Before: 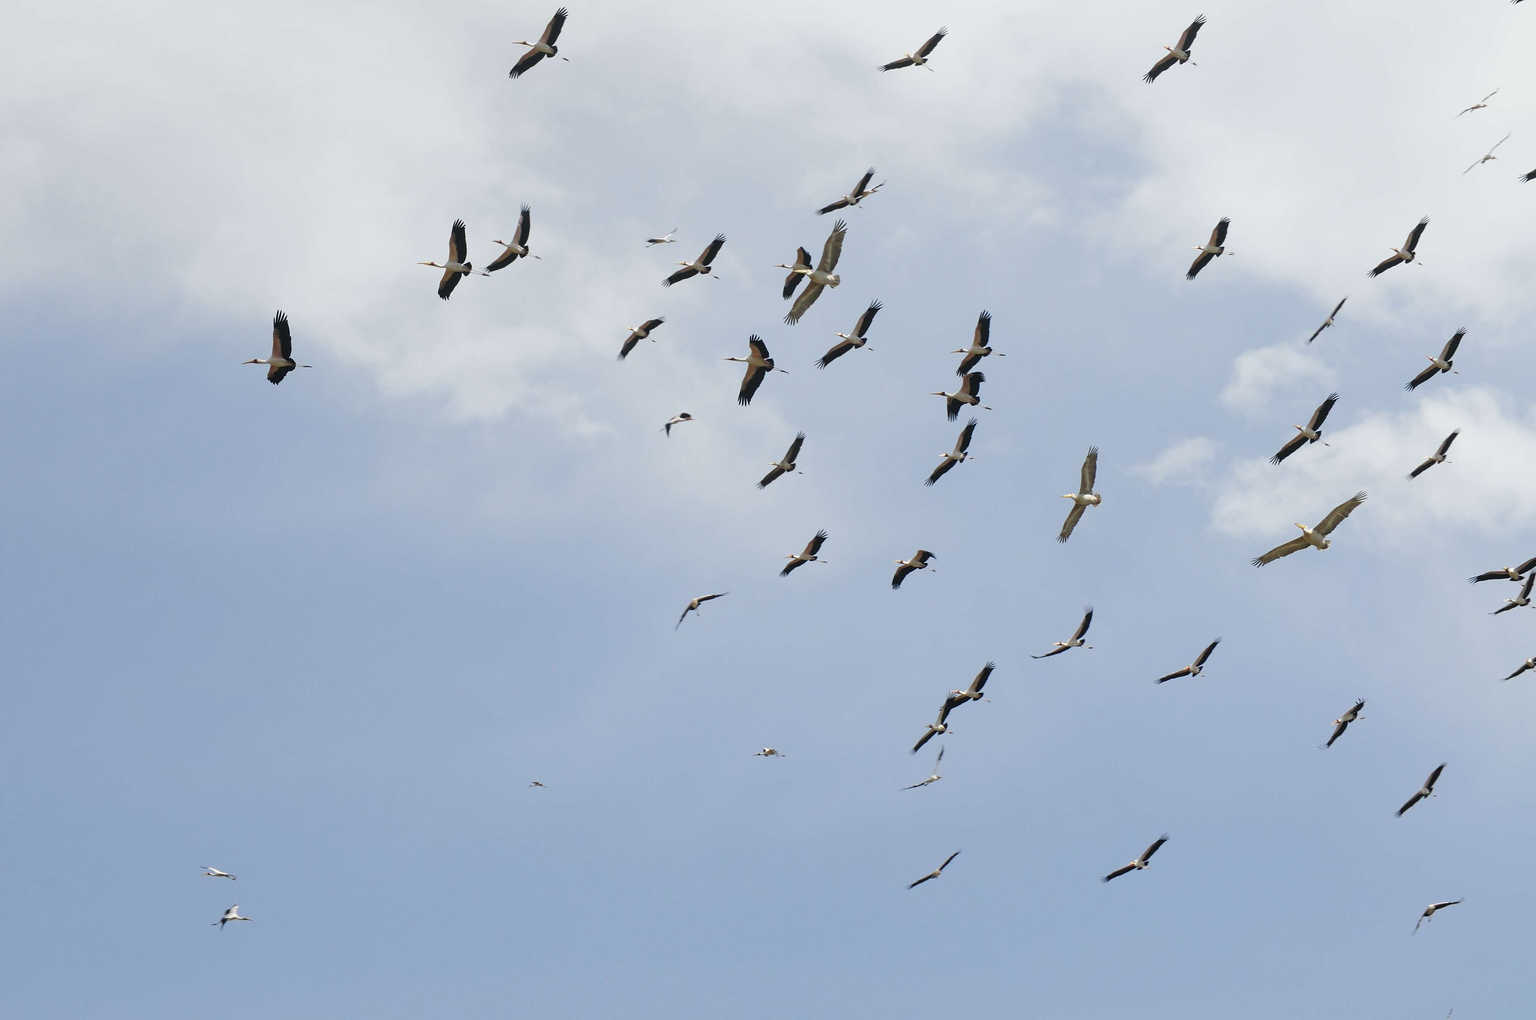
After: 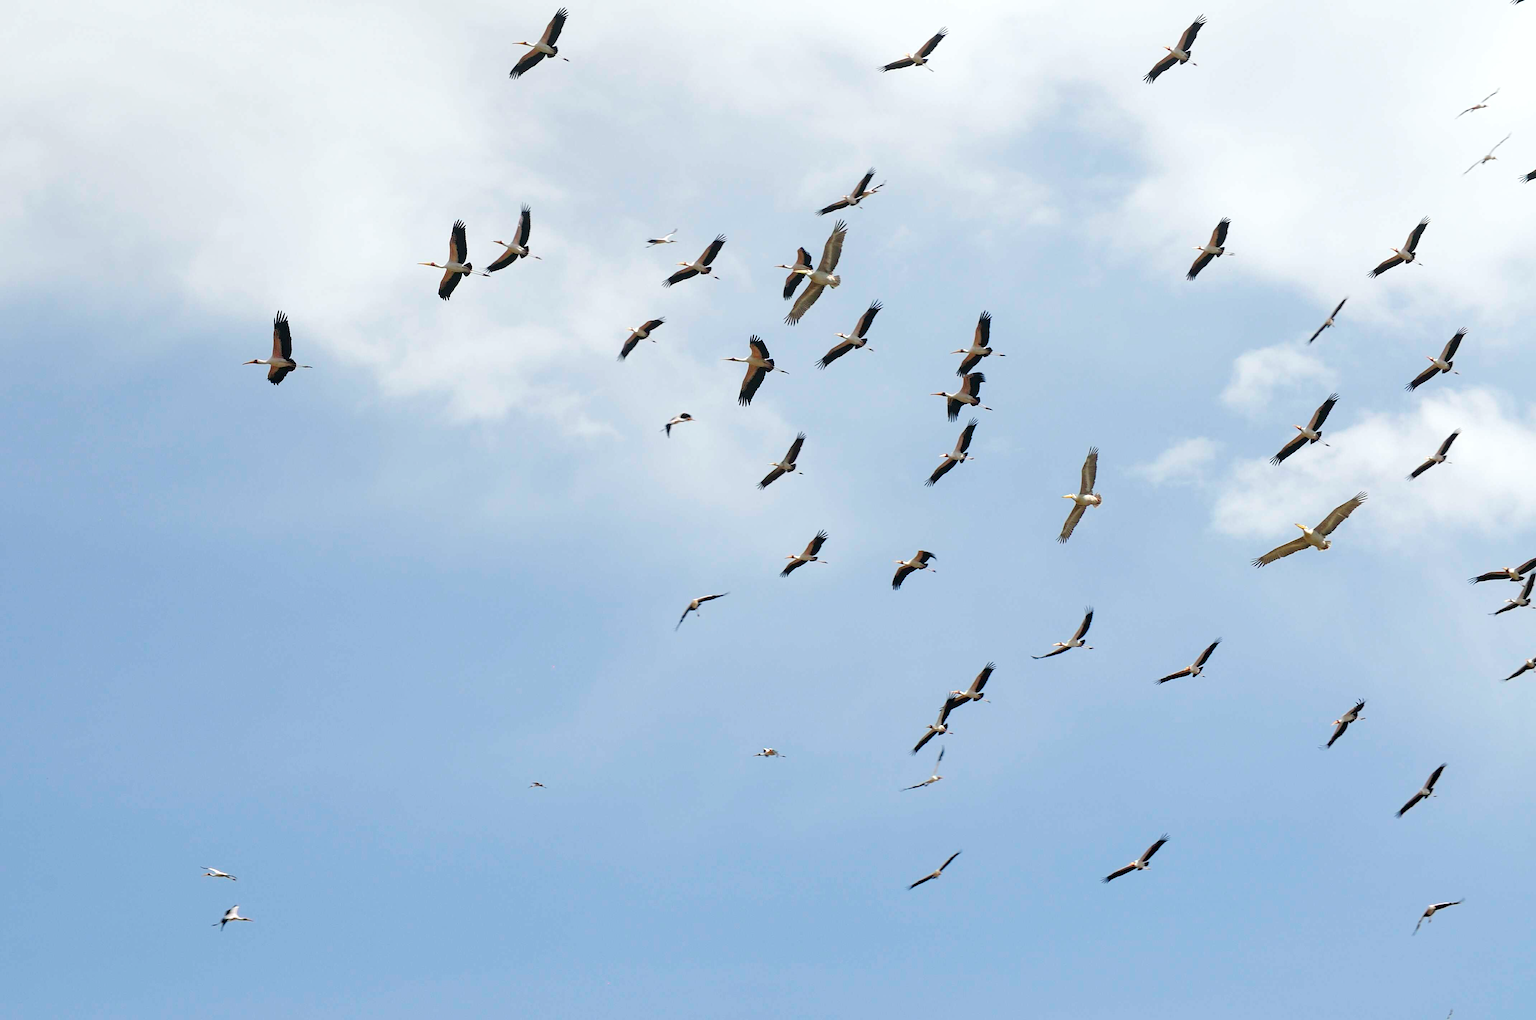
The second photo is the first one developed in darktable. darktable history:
haze removal: compatibility mode true
exposure: exposure 0.293 EV, compensate highlight preservation false
contrast equalizer: octaves 7, y [[0.5, 0.5, 0.472, 0.5, 0.5, 0.5], [0.5 ×6], [0.5 ×6], [0 ×6], [0 ×6]]
tone equalizer: on, module defaults
